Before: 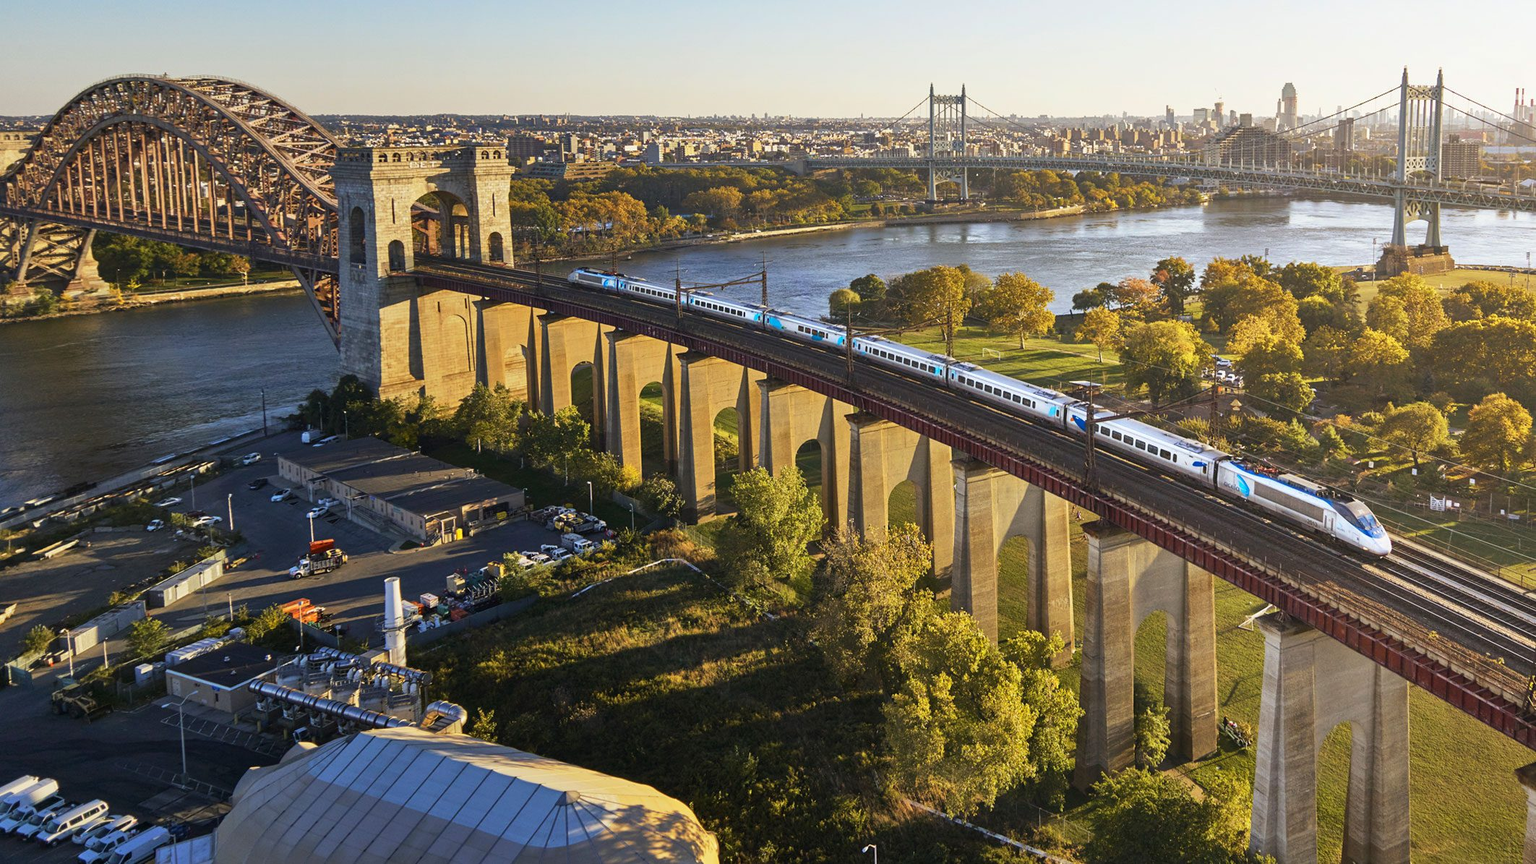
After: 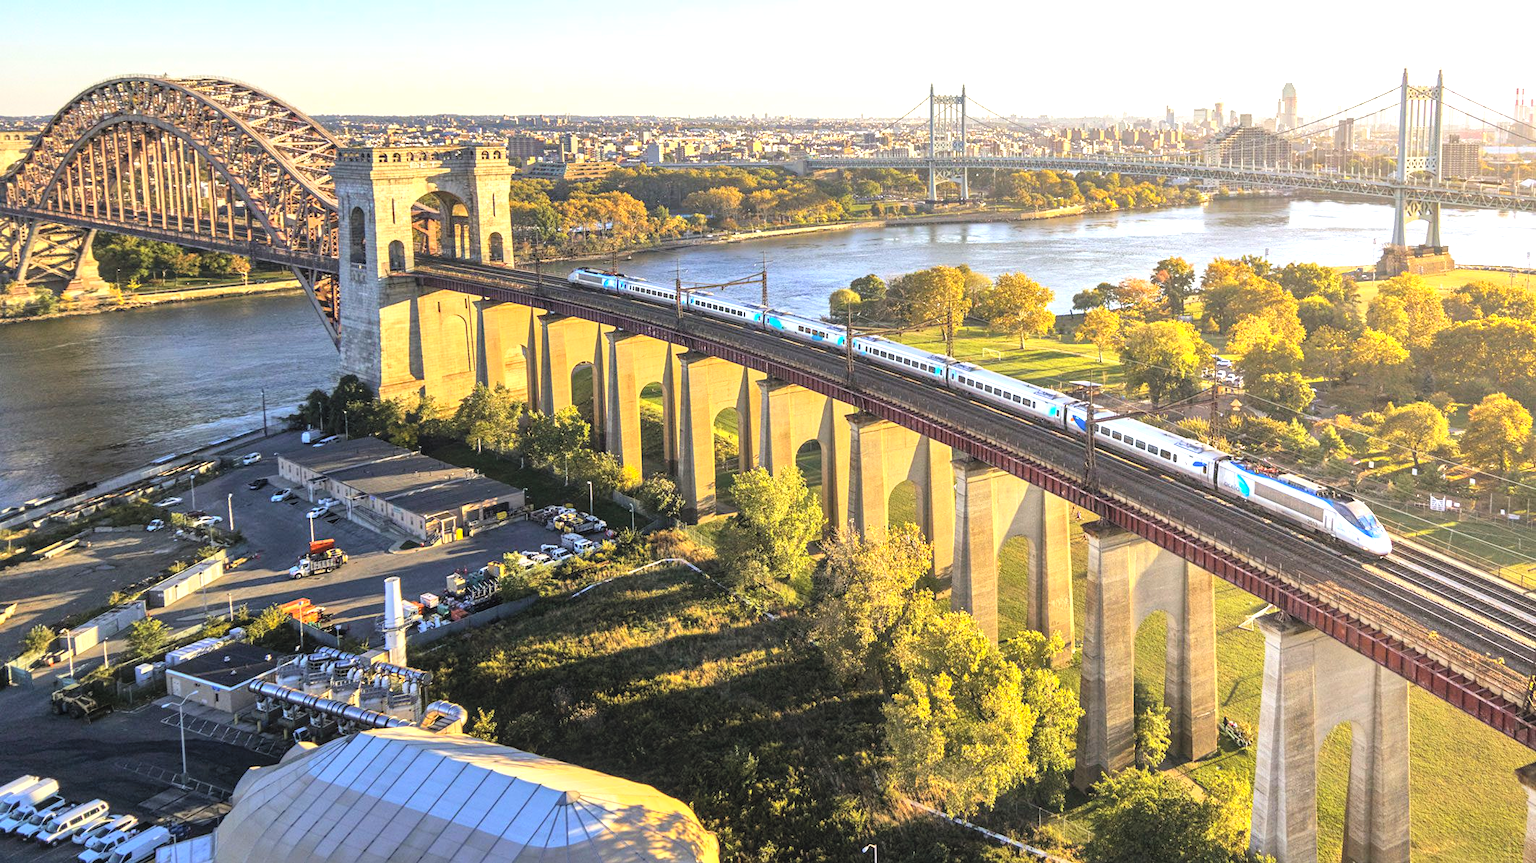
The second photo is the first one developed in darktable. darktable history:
tone equalizer: -8 EV -0.782 EV, -7 EV -0.717 EV, -6 EV -0.609 EV, -5 EV -0.405 EV, -3 EV 0.373 EV, -2 EV 0.6 EV, -1 EV 0.677 EV, +0 EV 0.769 EV
contrast brightness saturation: contrast 0.104, brightness 0.317, saturation 0.142
local contrast: on, module defaults
